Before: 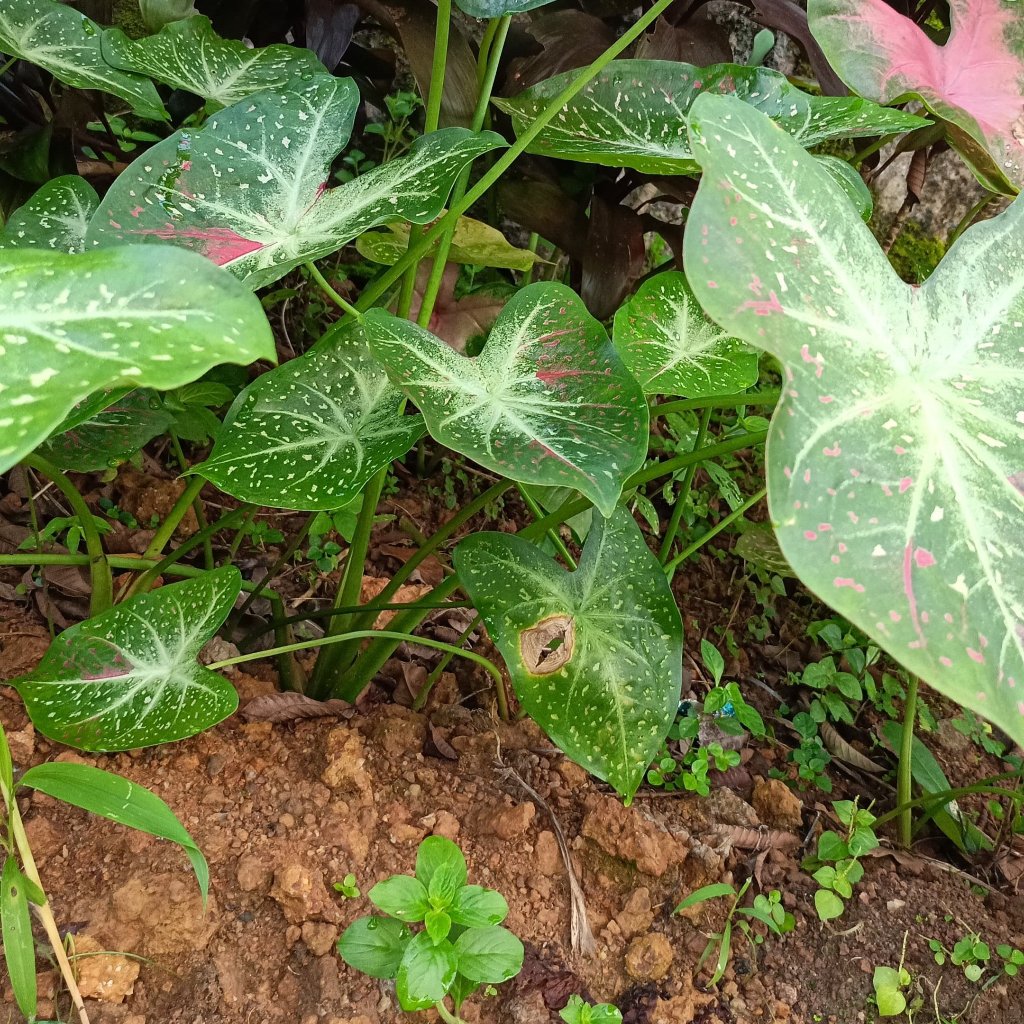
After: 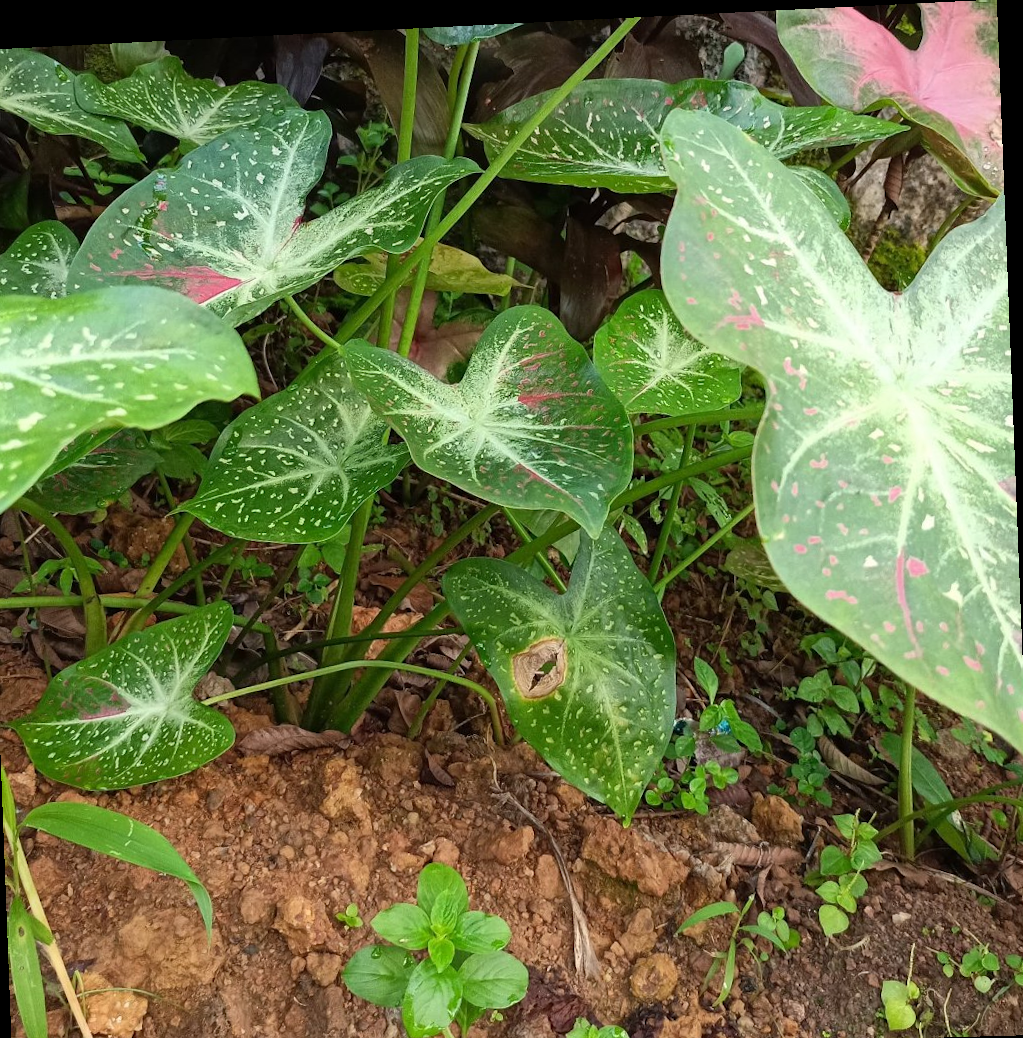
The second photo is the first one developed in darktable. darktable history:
crop and rotate: left 2.536%, right 1.107%, bottom 2.246%
rotate and perspective: rotation -2.22°, lens shift (horizontal) -0.022, automatic cropping off
